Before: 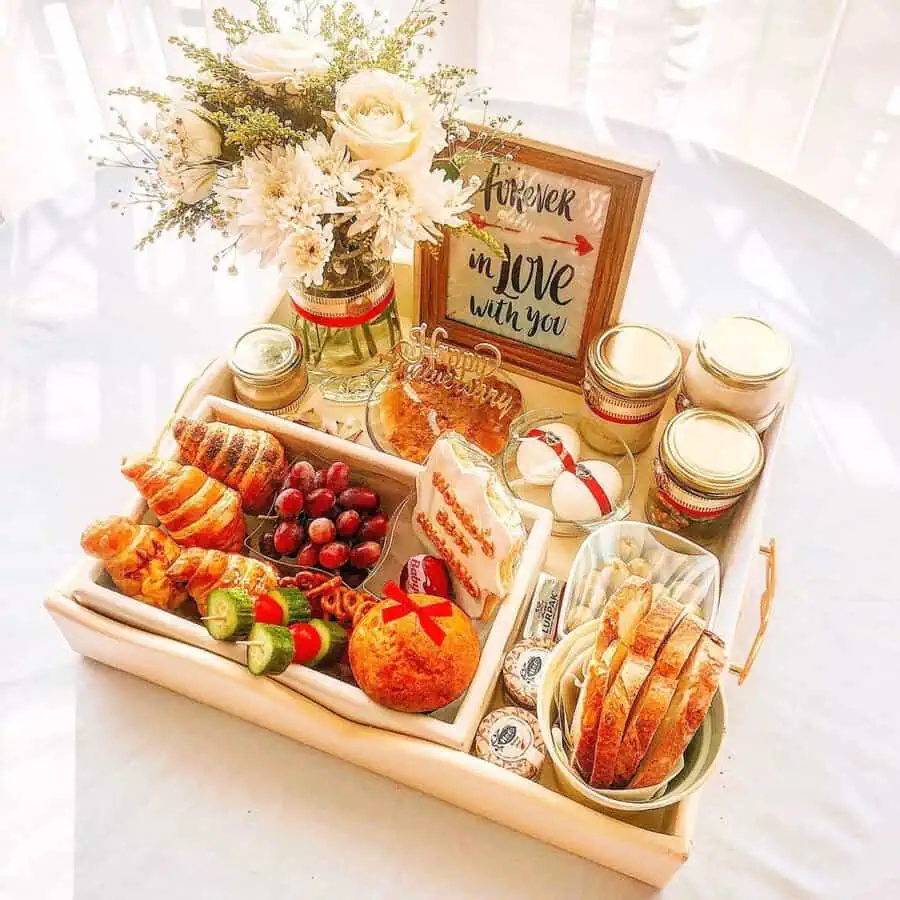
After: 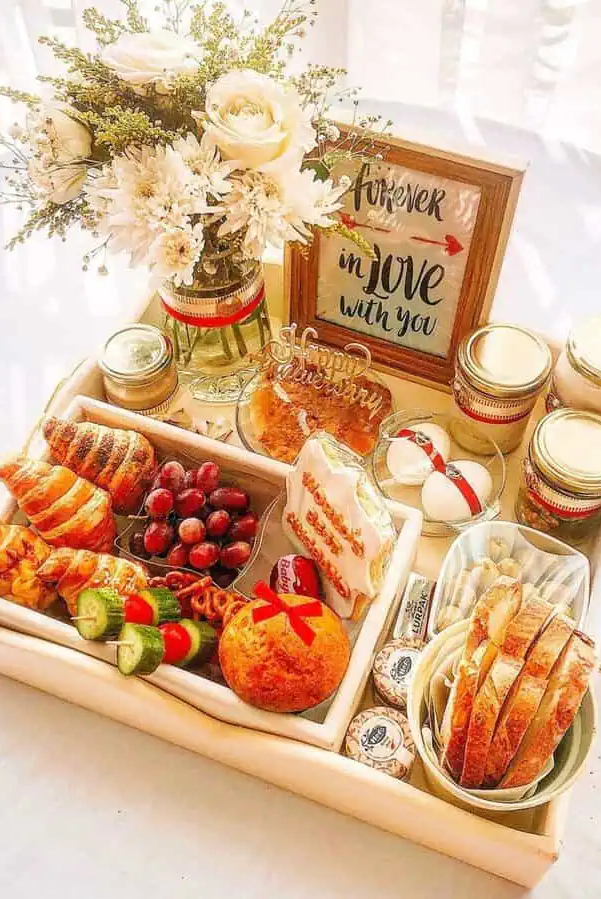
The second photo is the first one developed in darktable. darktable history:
shadows and highlights: shadows 24.78, highlights -23.71, highlights color adjustment 0.63%
crop and rotate: left 14.508%, right 18.603%
contrast brightness saturation: contrast 0.052
